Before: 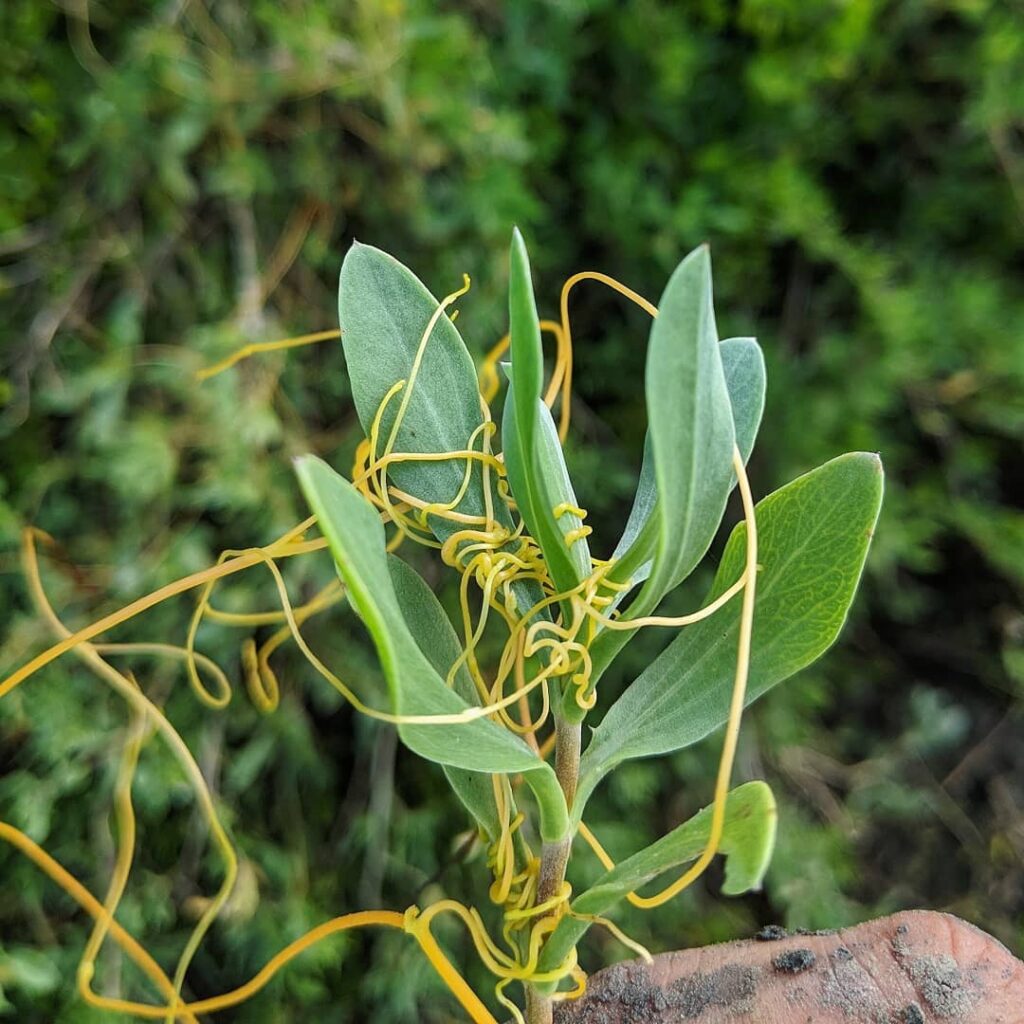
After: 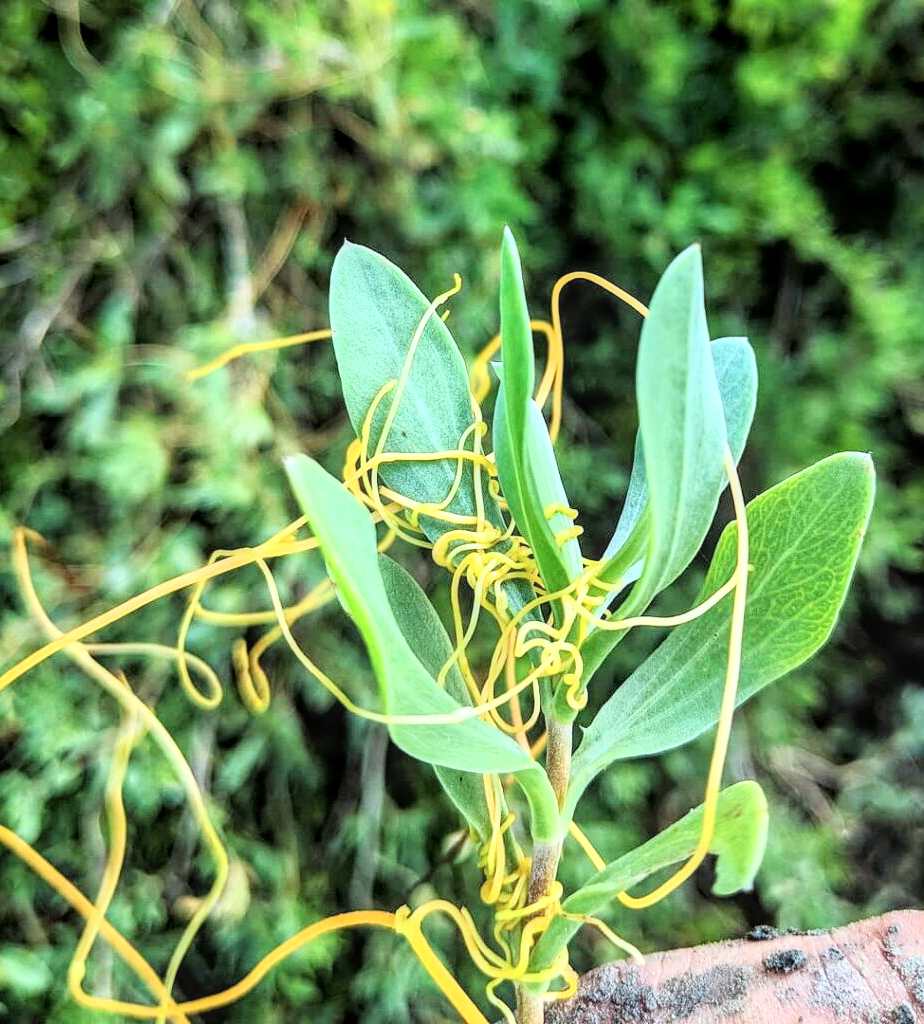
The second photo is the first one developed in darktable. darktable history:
base curve: curves: ch0 [(0, 0) (0.012, 0.01) (0.073, 0.168) (0.31, 0.711) (0.645, 0.957) (1, 1)]
crop and rotate: left 0.889%, right 8.864%
exposure: compensate exposure bias true, compensate highlight preservation false
color correction: highlights a* -3.93, highlights b* -10.88
local contrast: on, module defaults
